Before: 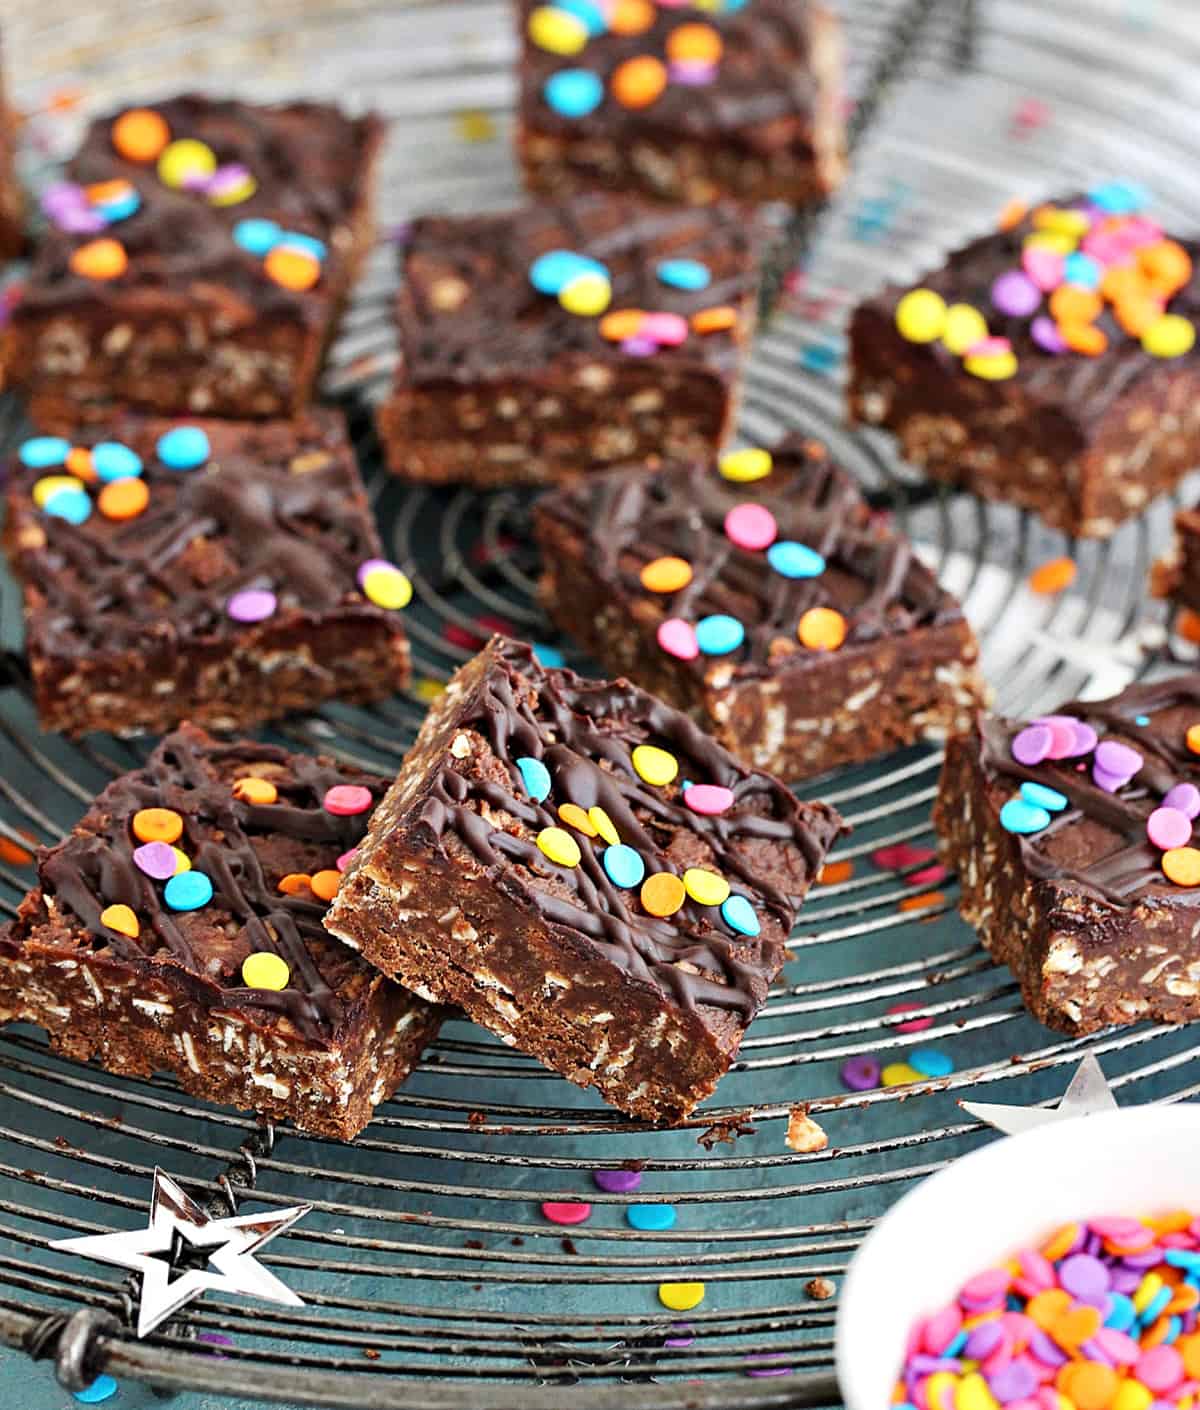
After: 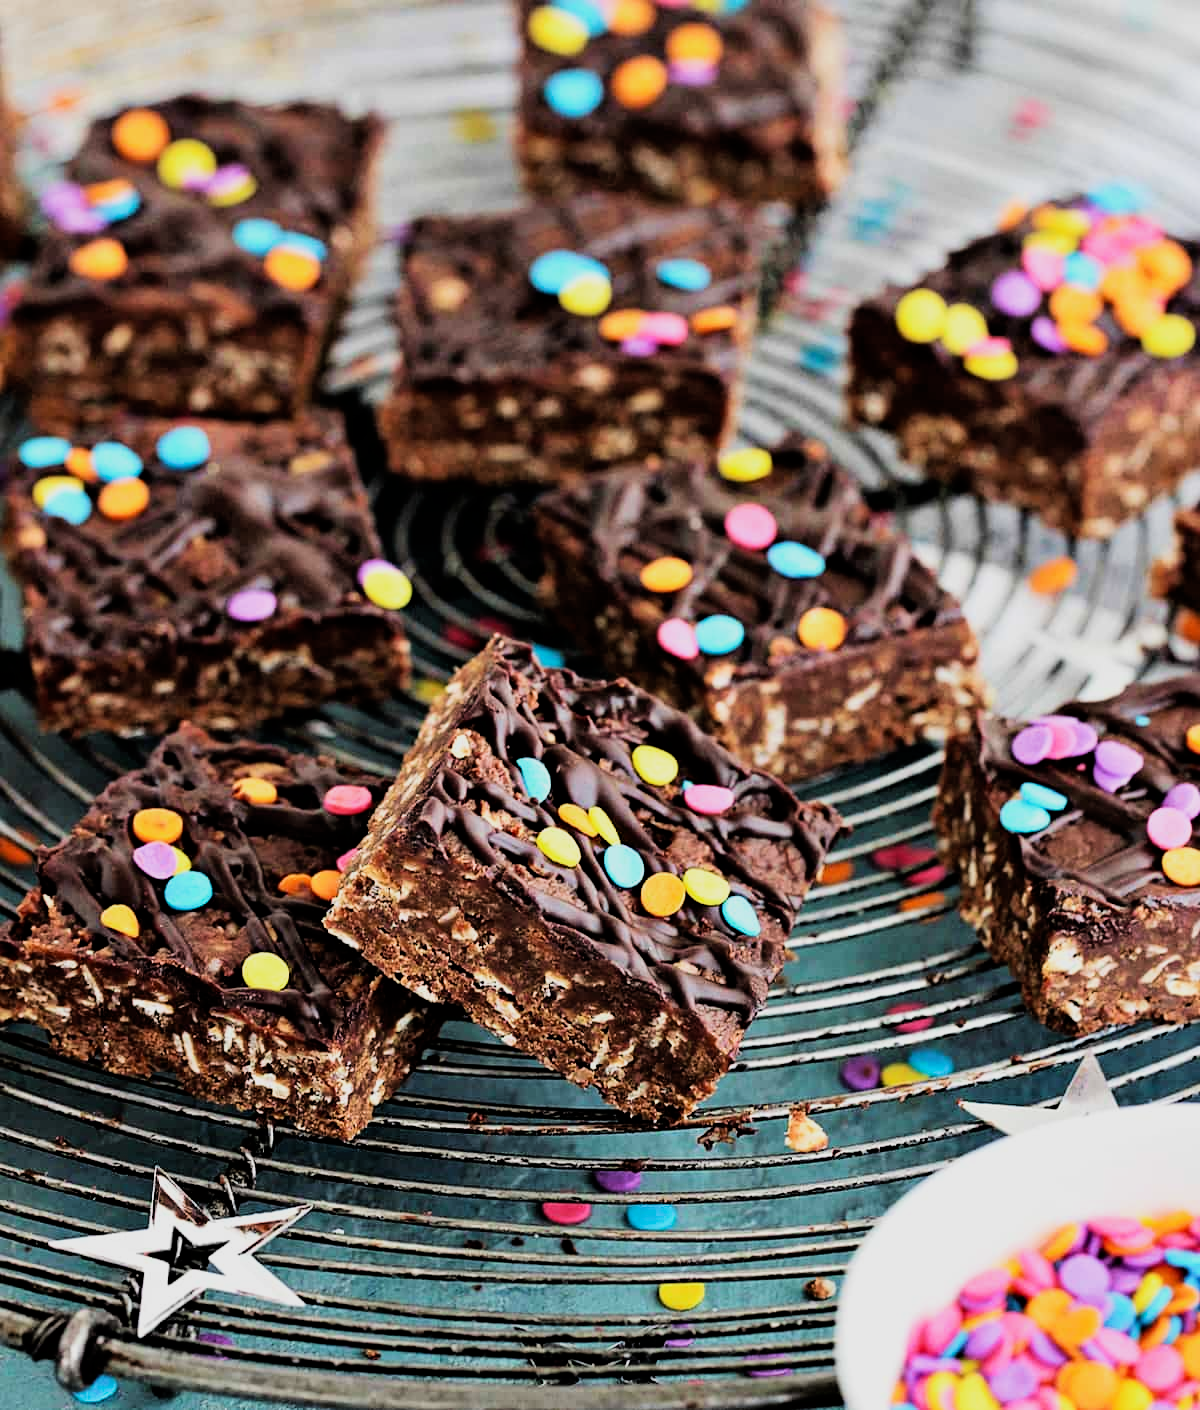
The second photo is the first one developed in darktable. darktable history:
velvia: on, module defaults
filmic rgb: black relative exposure -5 EV, hardness 2.88, contrast 1.4, highlights saturation mix -30%
